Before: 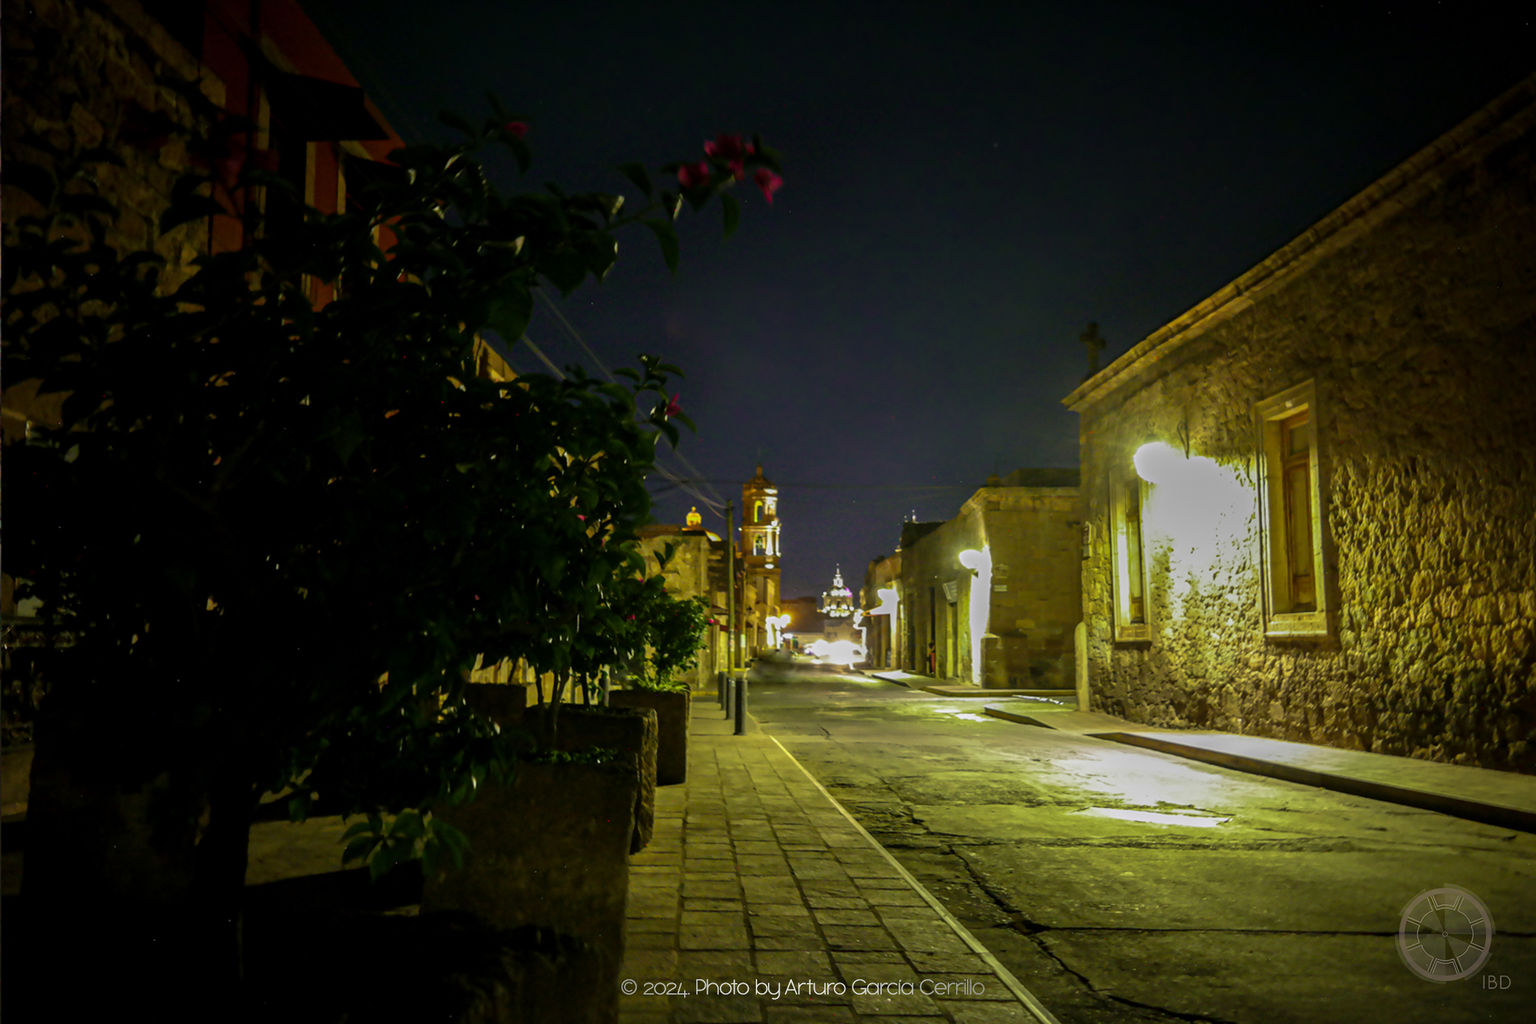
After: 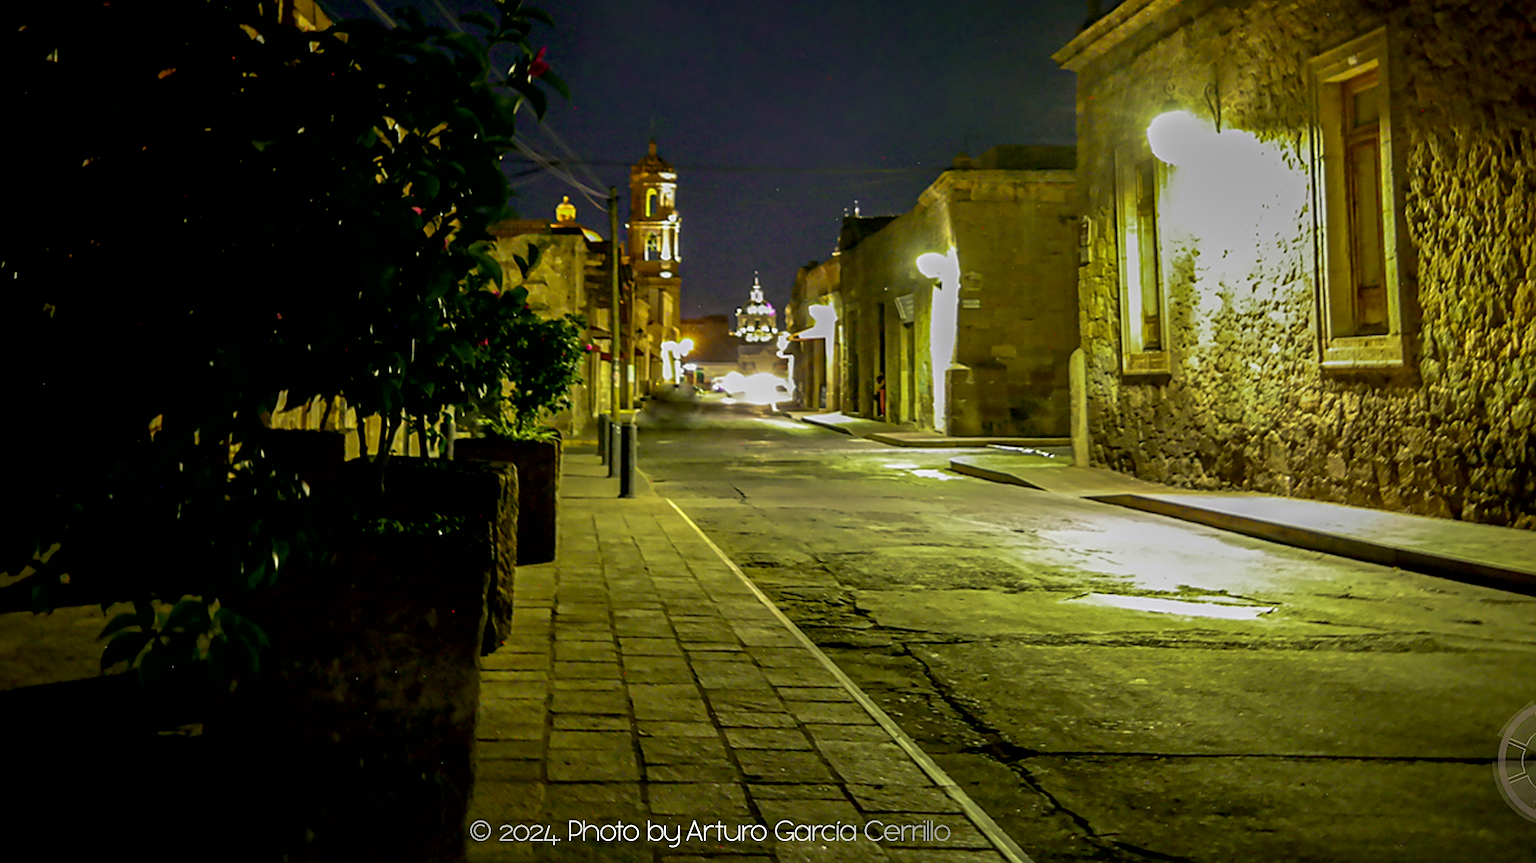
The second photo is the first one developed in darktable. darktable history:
sharpen: on, module defaults
crop and rotate: left 17.299%, top 35.115%, right 7.015%, bottom 1.024%
exposure: black level correction 0.007, compensate highlight preservation false
